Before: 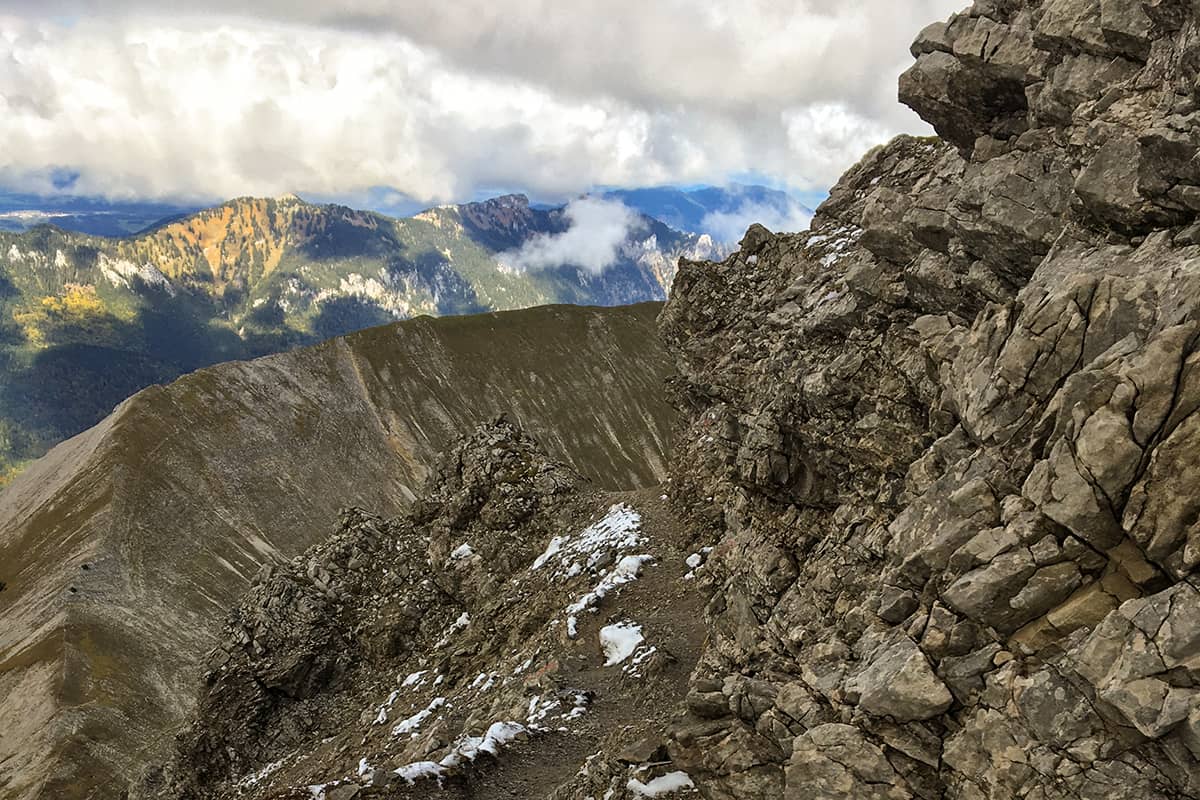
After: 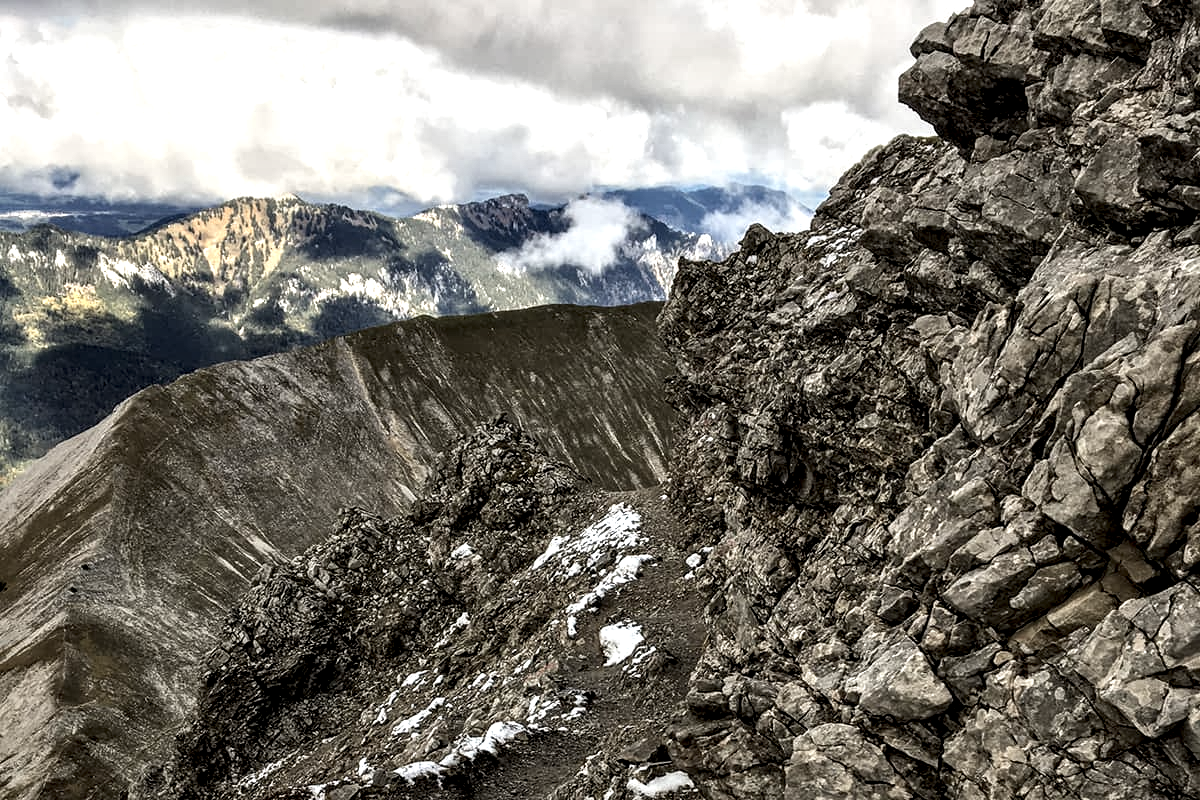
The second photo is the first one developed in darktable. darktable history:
local contrast: highlights 80%, shadows 57%, detail 175%, midtone range 0.602
contrast brightness saturation: contrast 0.1, saturation -0.36
